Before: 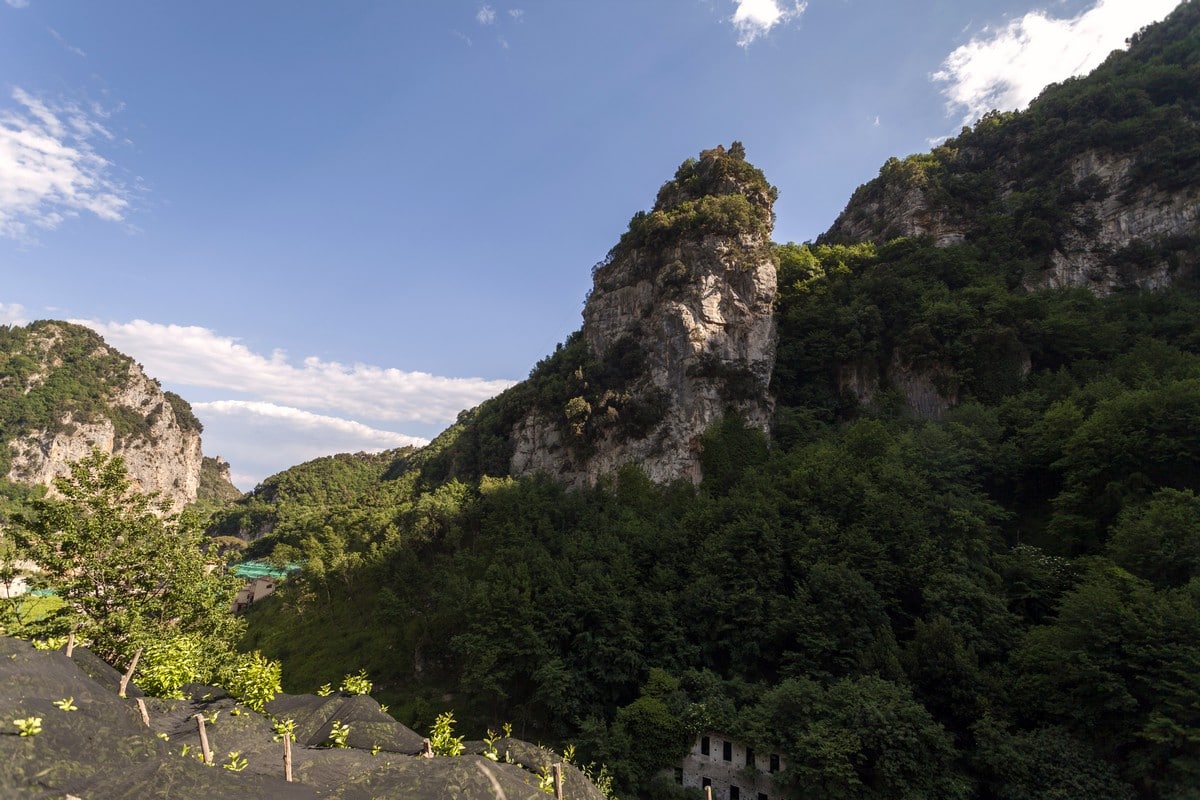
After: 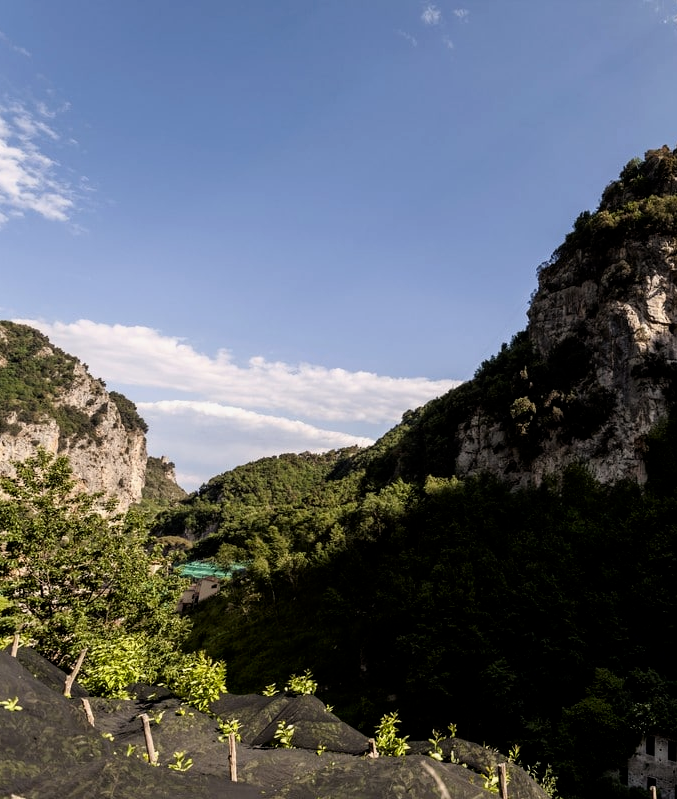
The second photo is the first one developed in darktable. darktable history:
filmic rgb: black relative exposure -4.91 EV, white relative exposure 2.83 EV, threshold 5.97 EV, hardness 3.7, color science v6 (2022), enable highlight reconstruction true
contrast brightness saturation: brightness -0.094
crop: left 4.647%, right 38.883%
